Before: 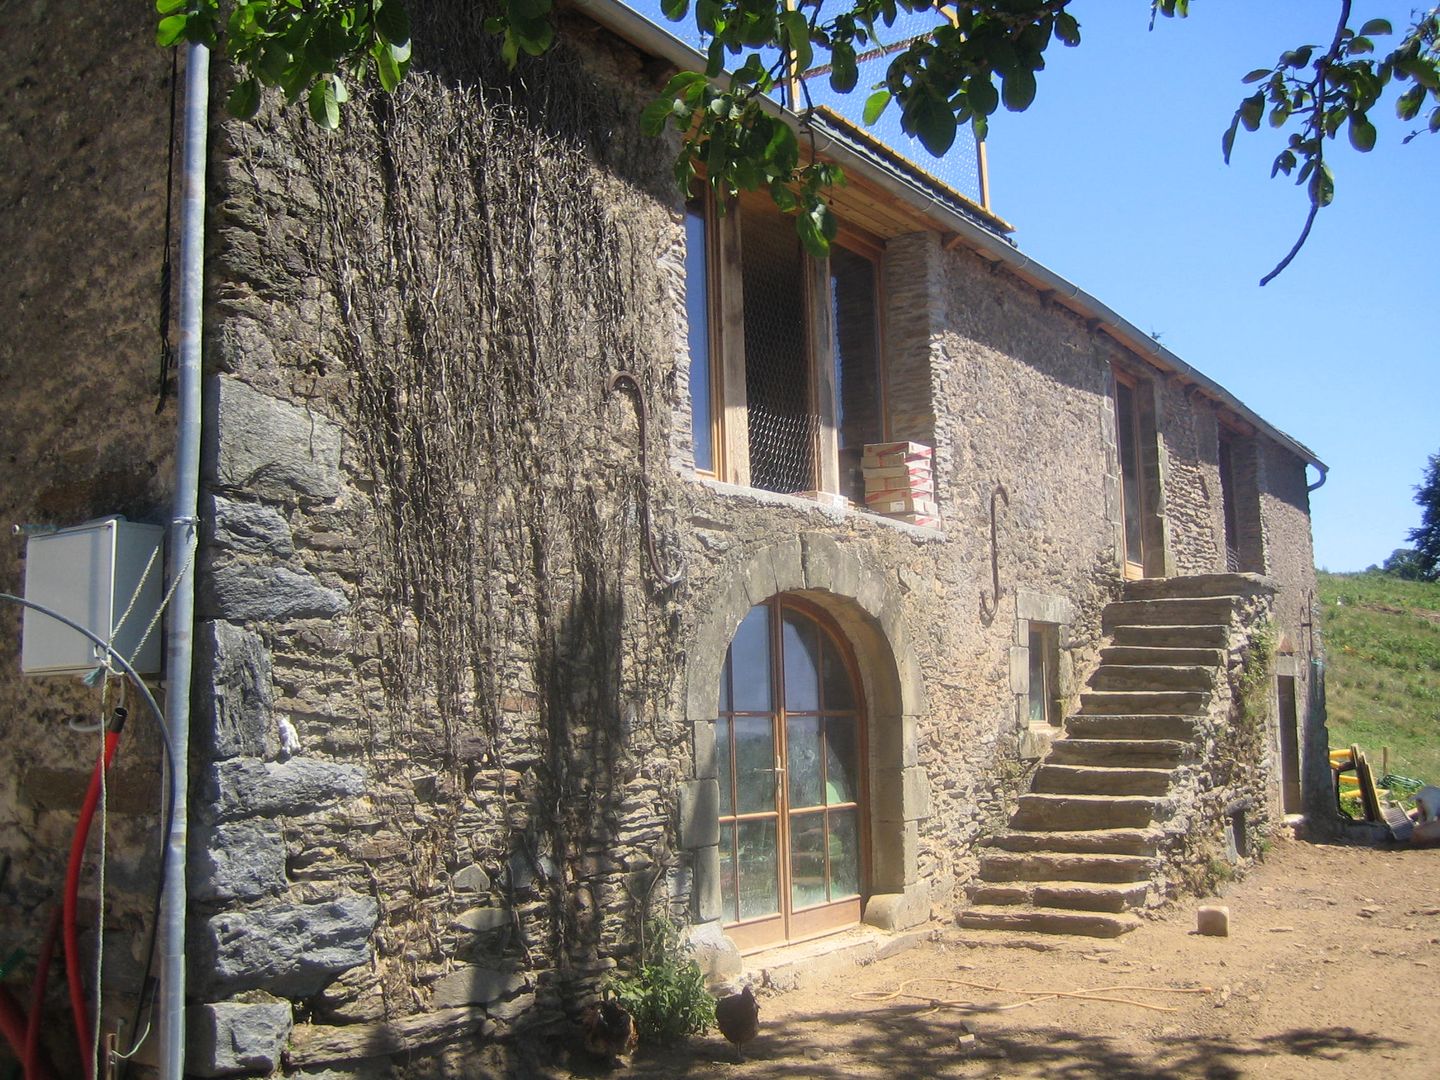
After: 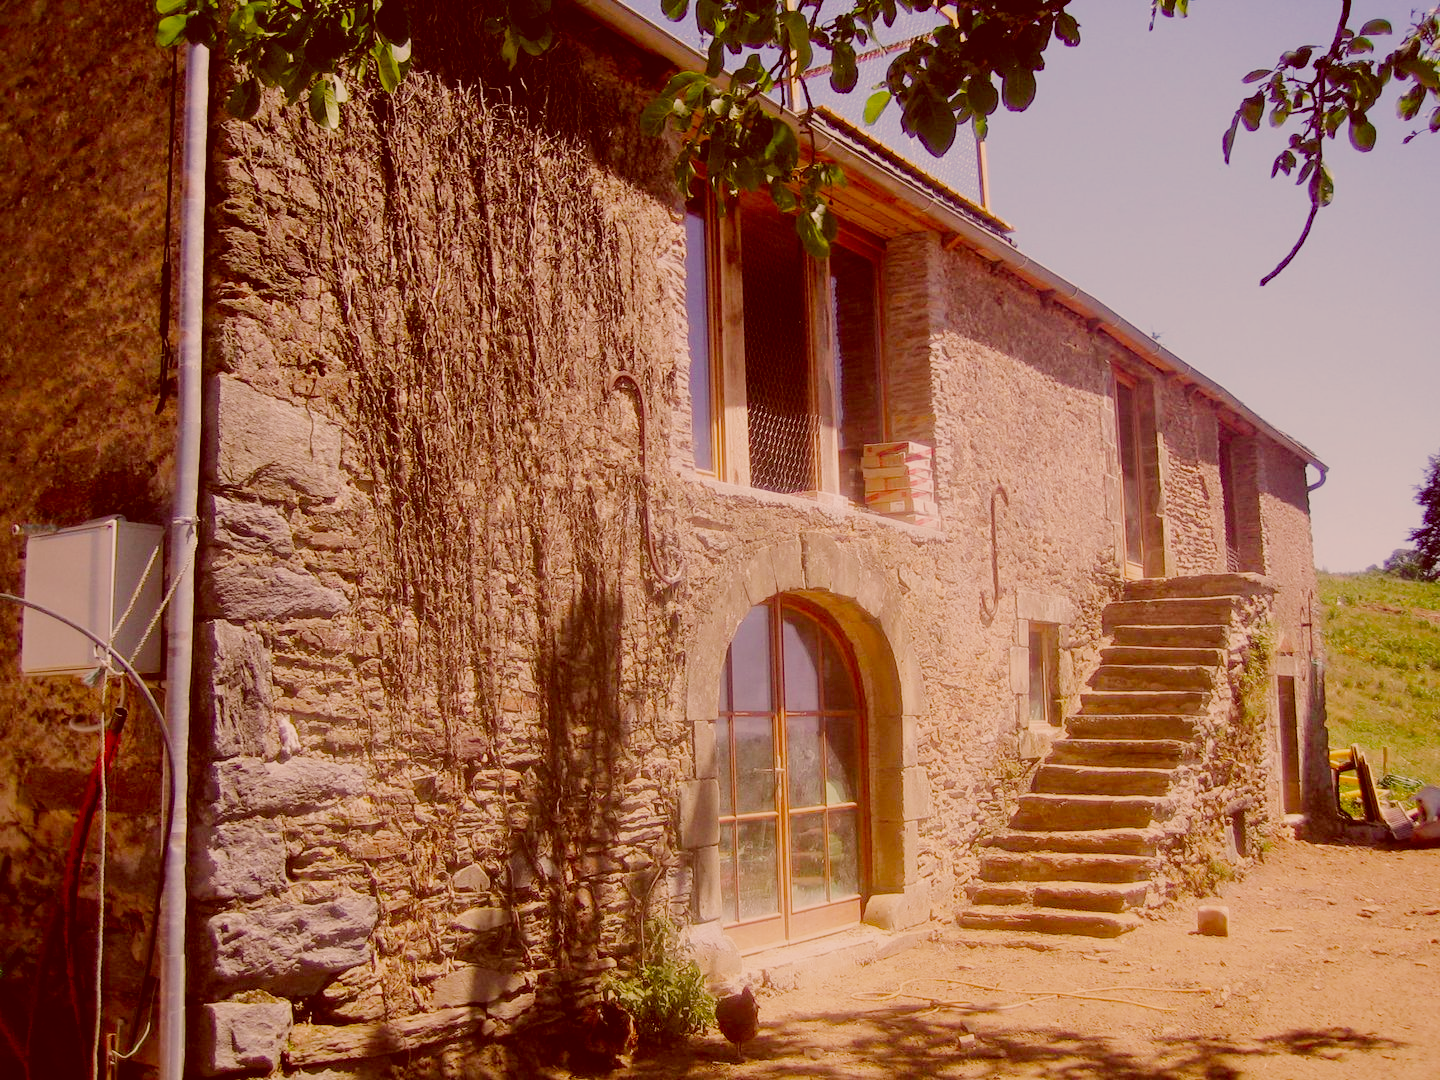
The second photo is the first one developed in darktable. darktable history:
color correction: highlights a* 9.21, highlights b* 8.7, shadows a* 39.89, shadows b* 39.6, saturation 0.801
filmic rgb: black relative exposure -7.09 EV, white relative exposure 5.34 EV, hardness 3.02, add noise in highlights 0.001, preserve chrominance no, color science v3 (2019), use custom middle-gray values true, contrast in highlights soft
color balance rgb: perceptual saturation grading › global saturation 44.926%, perceptual saturation grading › highlights -25.062%, perceptual saturation grading › shadows 49.333%, perceptual brilliance grading › mid-tones 11.069%, perceptual brilliance grading › shadows 14.784%, global vibrance 20%
